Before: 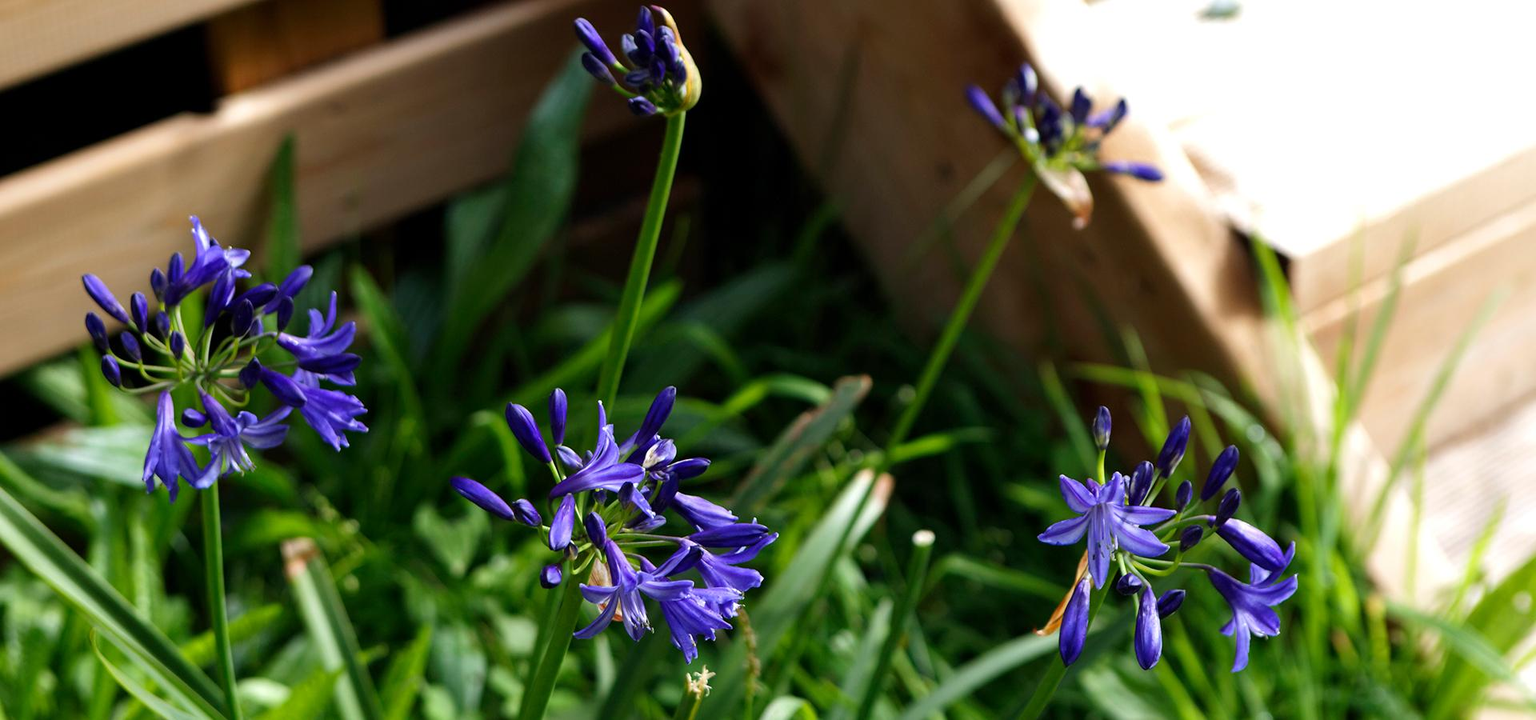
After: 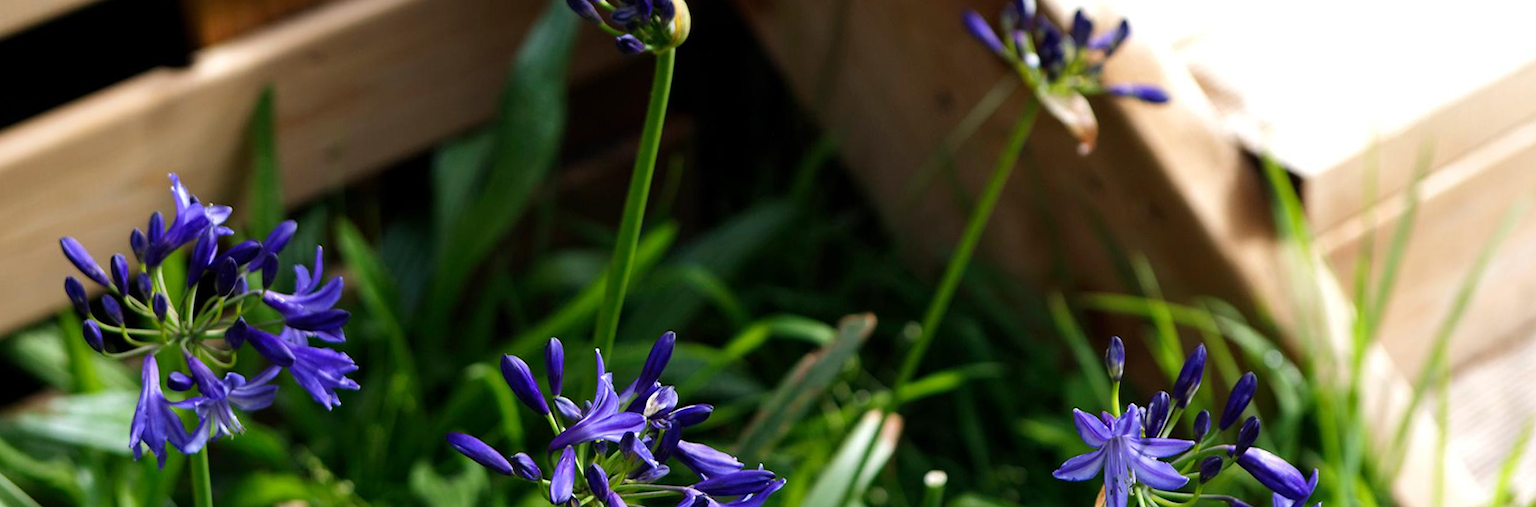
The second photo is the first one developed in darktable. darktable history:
rotate and perspective: rotation -2°, crop left 0.022, crop right 0.978, crop top 0.049, crop bottom 0.951
crop and rotate: top 8.293%, bottom 20.996%
